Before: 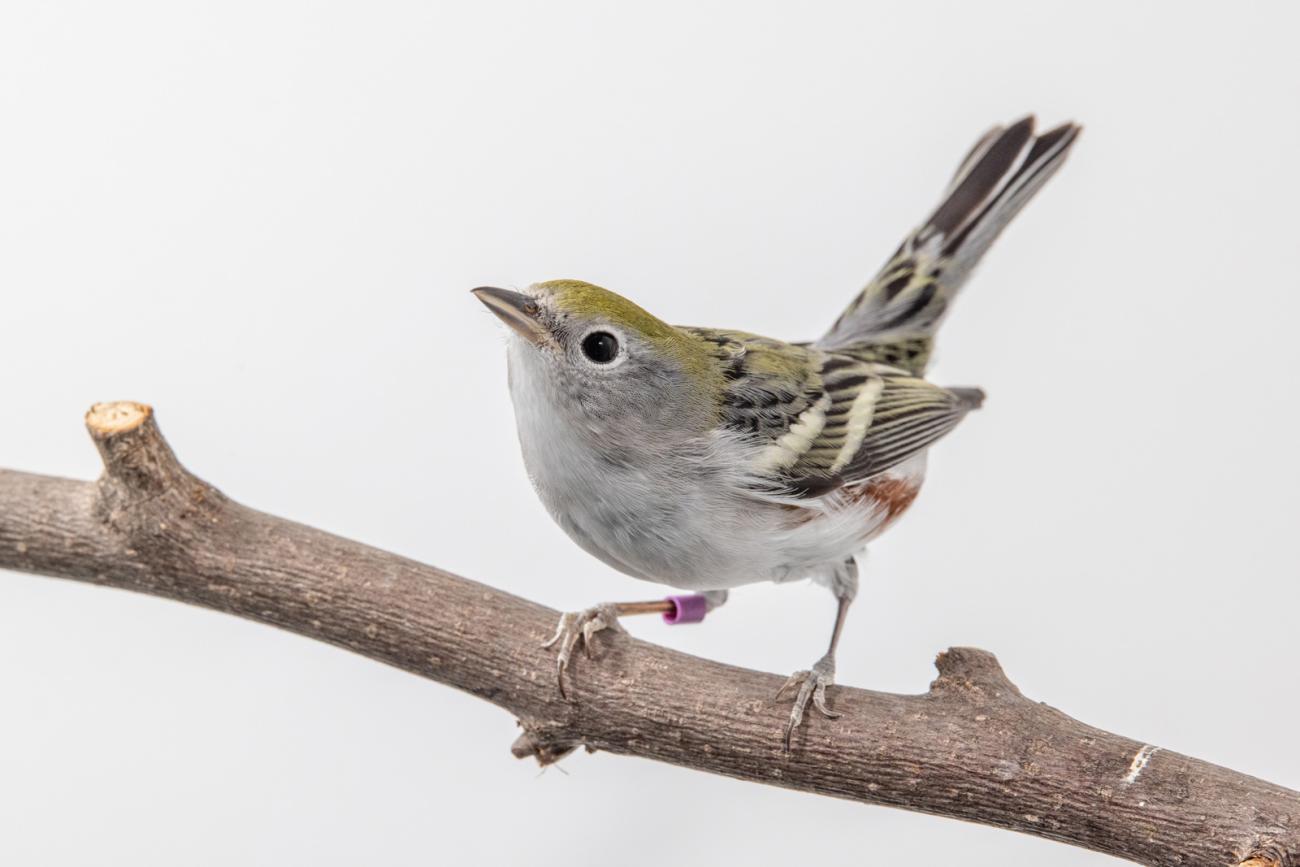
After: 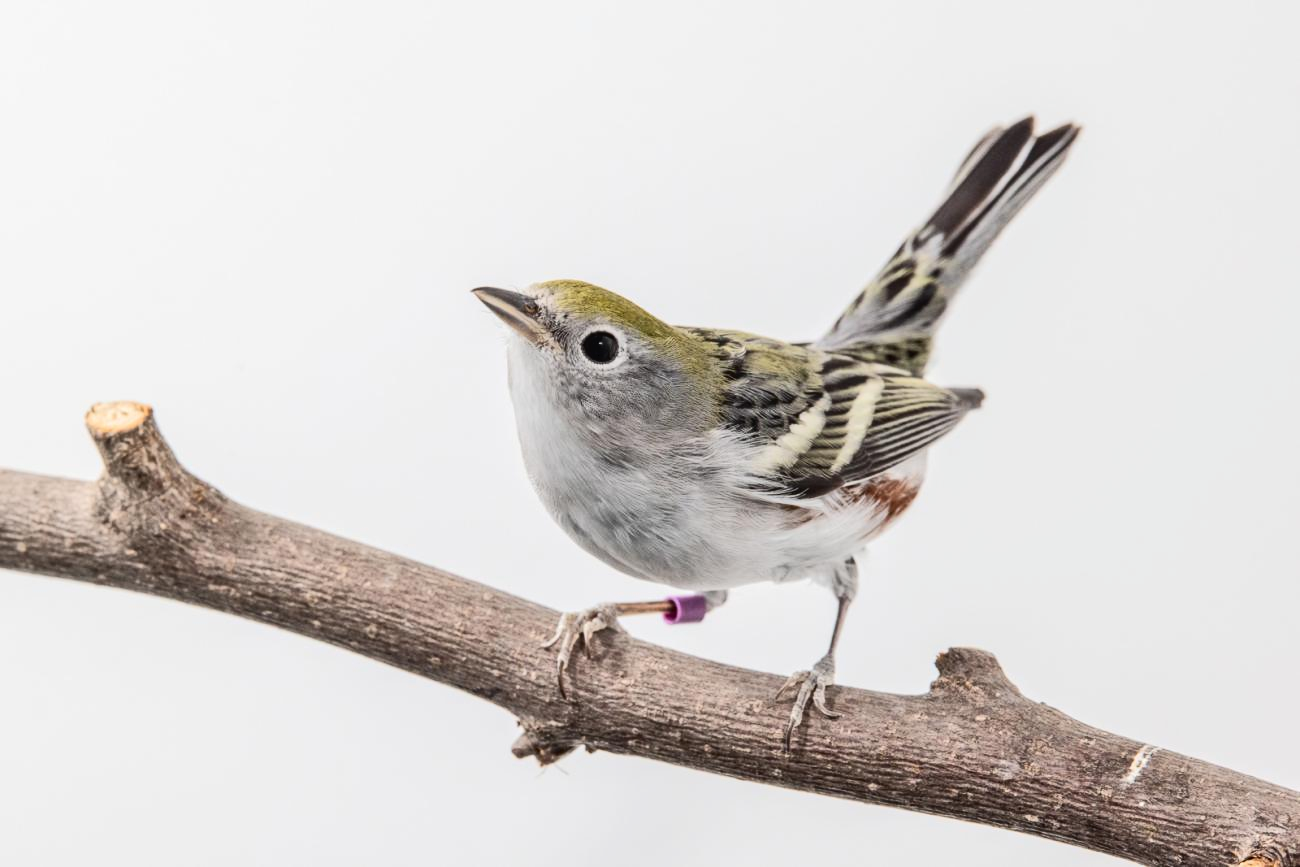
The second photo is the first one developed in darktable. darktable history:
tone curve: curves: ch0 [(0, 0) (0.003, 0.023) (0.011, 0.024) (0.025, 0.026) (0.044, 0.035) (0.069, 0.05) (0.1, 0.071) (0.136, 0.098) (0.177, 0.135) (0.224, 0.172) (0.277, 0.227) (0.335, 0.296) (0.399, 0.372) (0.468, 0.462) (0.543, 0.58) (0.623, 0.697) (0.709, 0.789) (0.801, 0.86) (0.898, 0.918) (1, 1)], color space Lab, independent channels, preserve colors none
